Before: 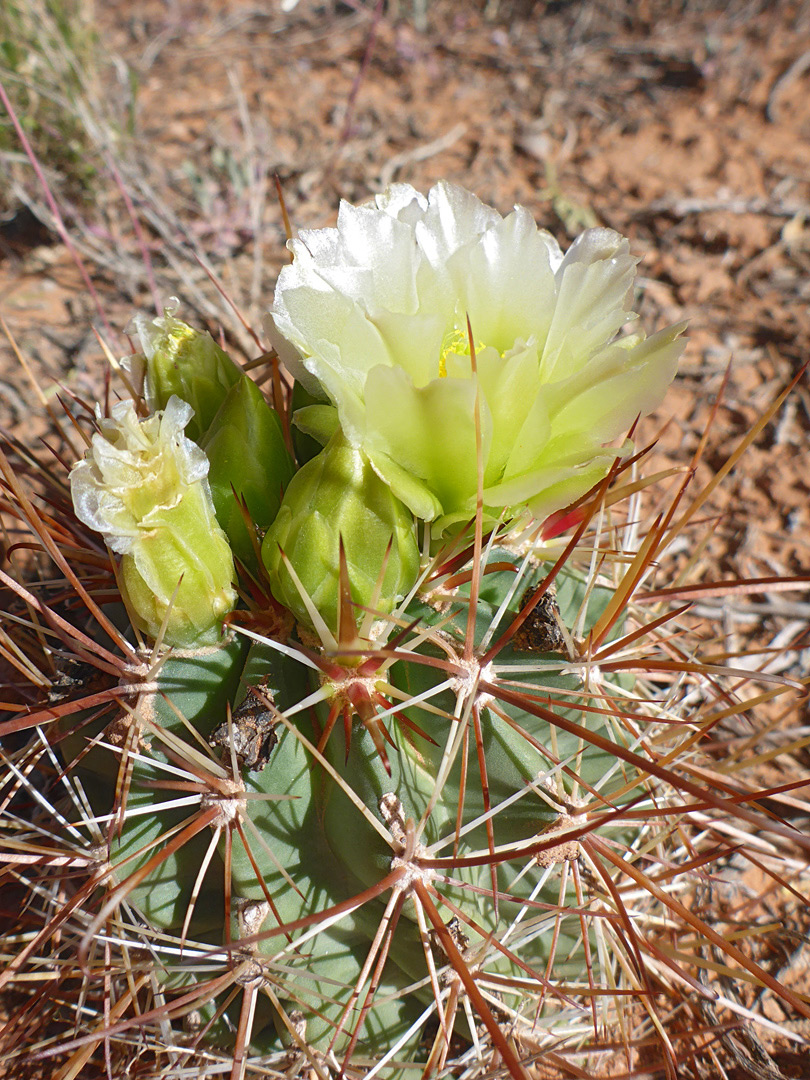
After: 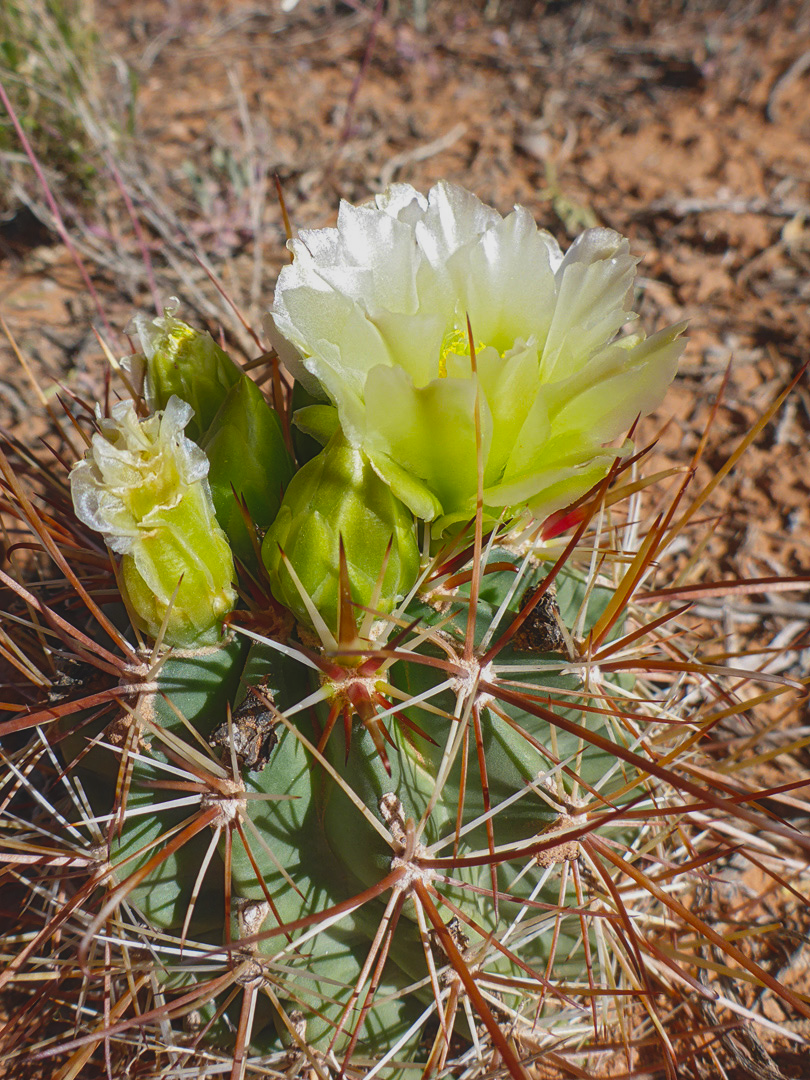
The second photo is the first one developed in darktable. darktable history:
color balance: output saturation 120%
exposure: black level correction -0.015, exposure -0.5 EV, compensate highlight preservation false
local contrast: on, module defaults
rotate and perspective: automatic cropping off
